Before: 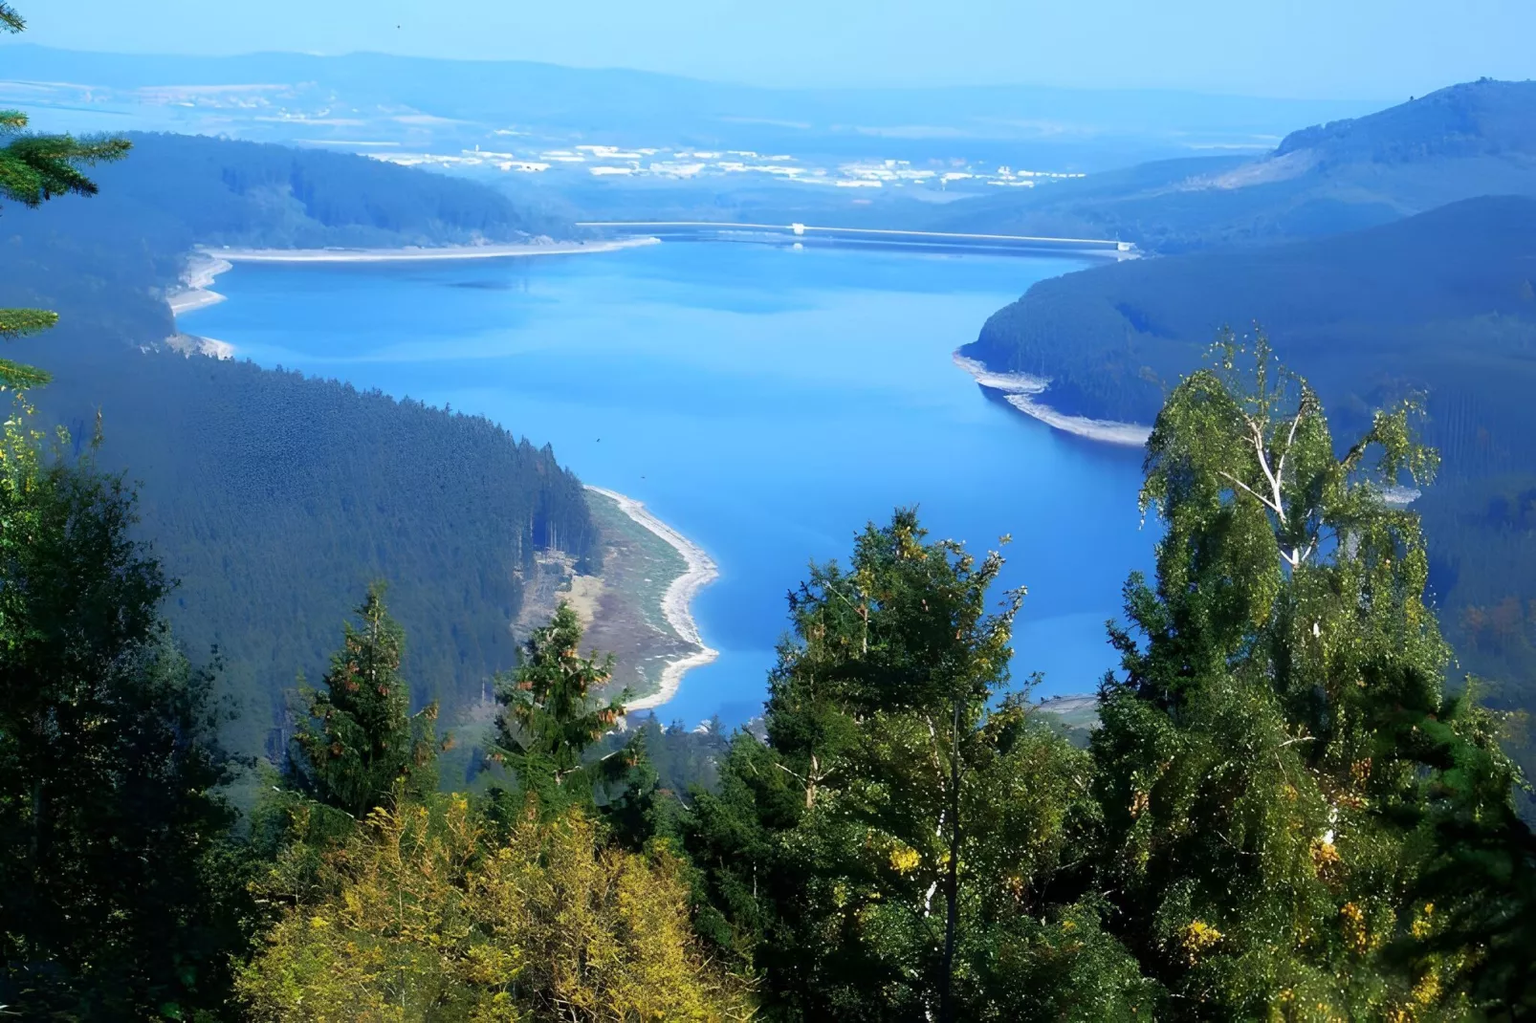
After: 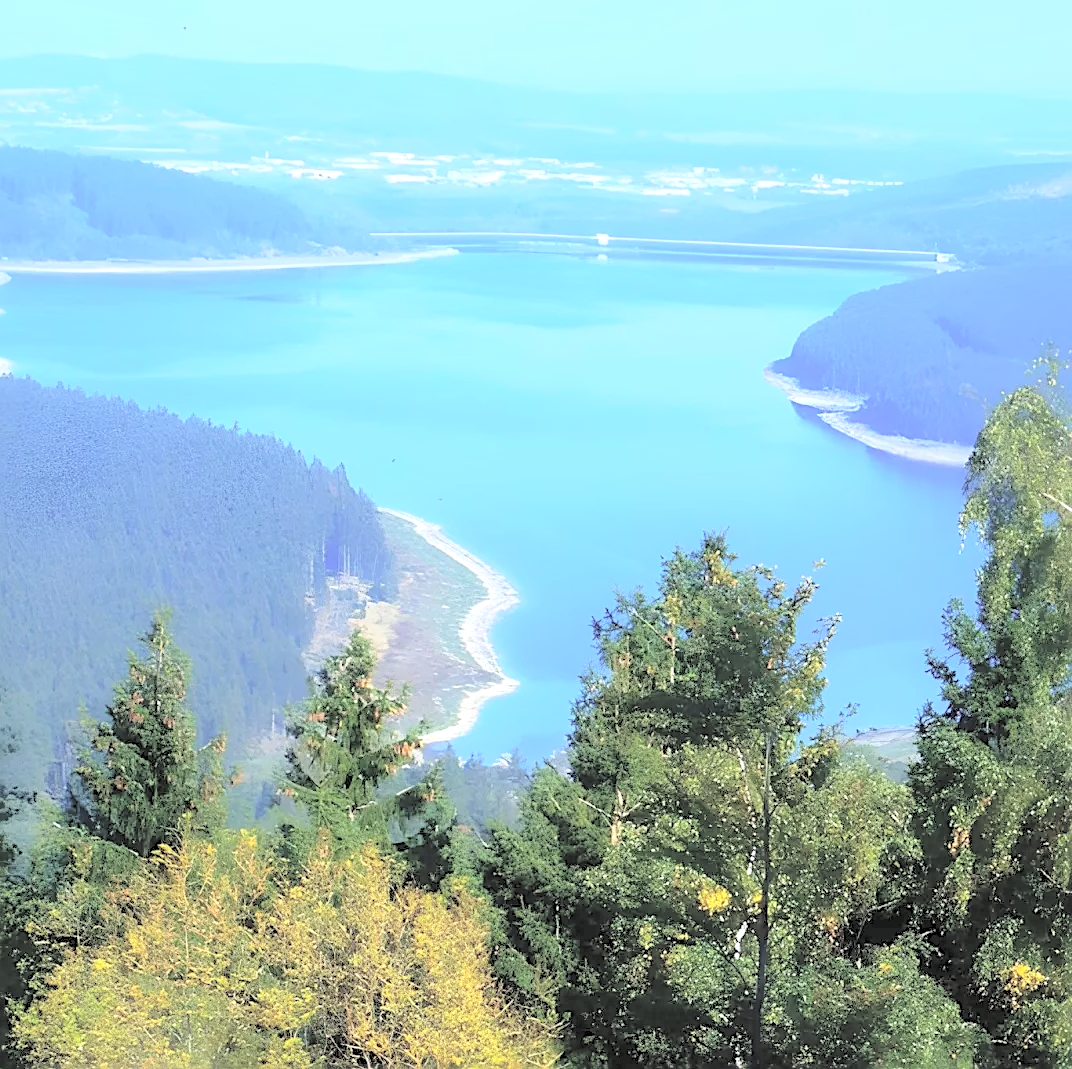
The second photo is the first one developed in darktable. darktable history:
sharpen: on, module defaults
contrast brightness saturation: brightness 0.983
local contrast: highlights 25%, shadows 76%, midtone range 0.749
crop and rotate: left 14.503%, right 18.746%
